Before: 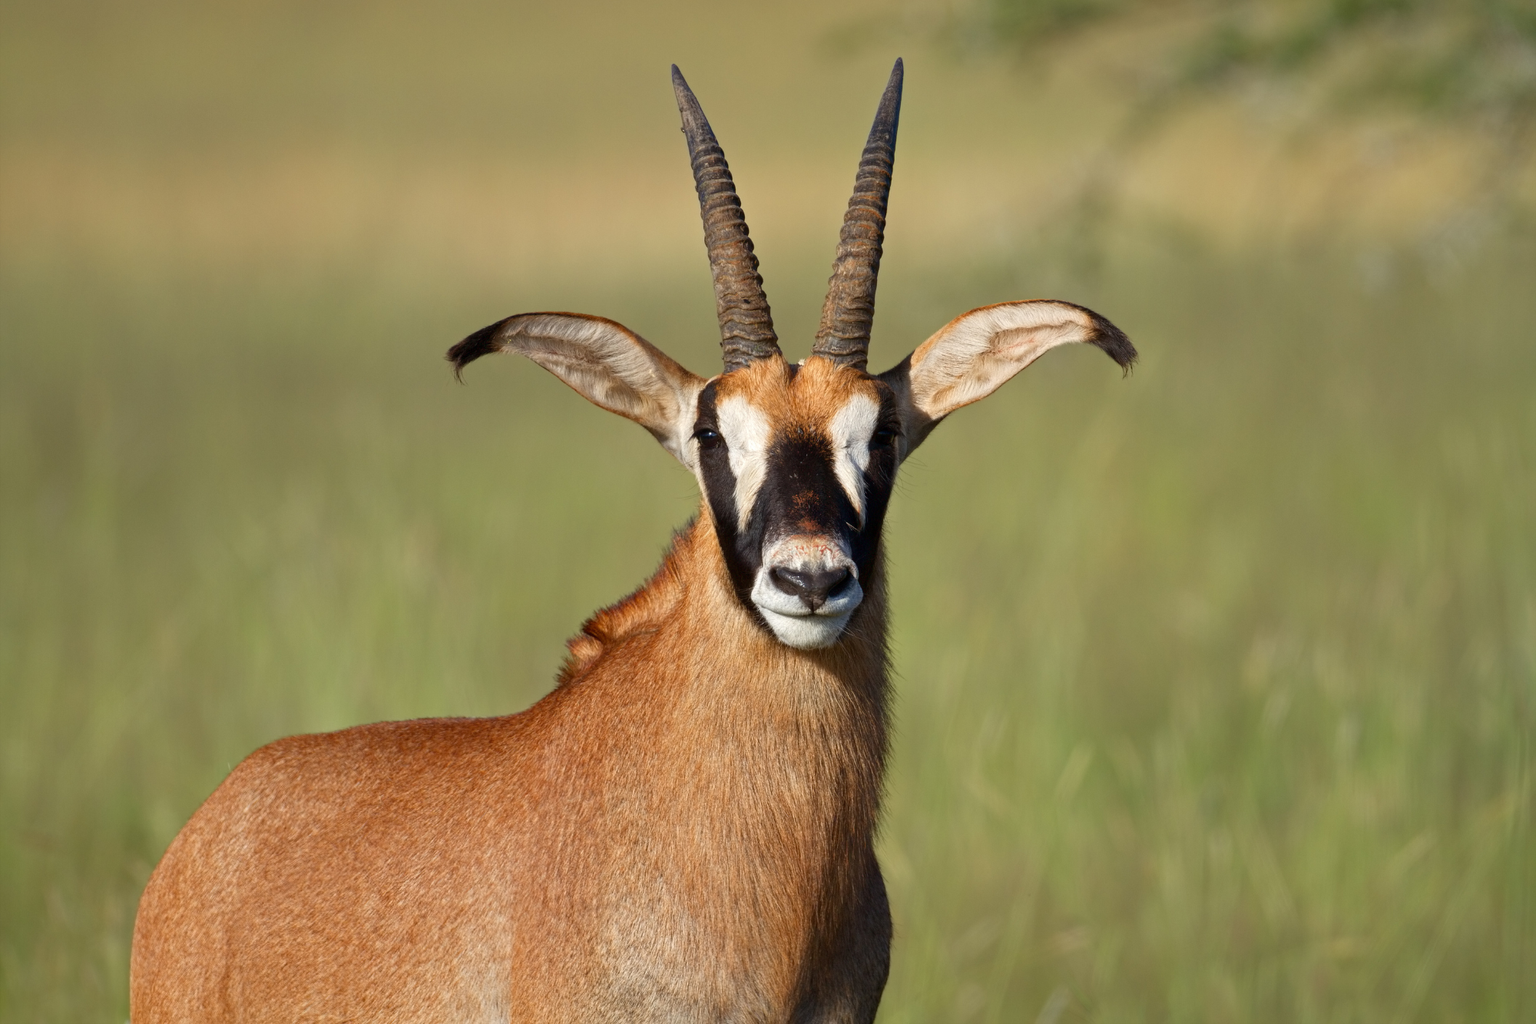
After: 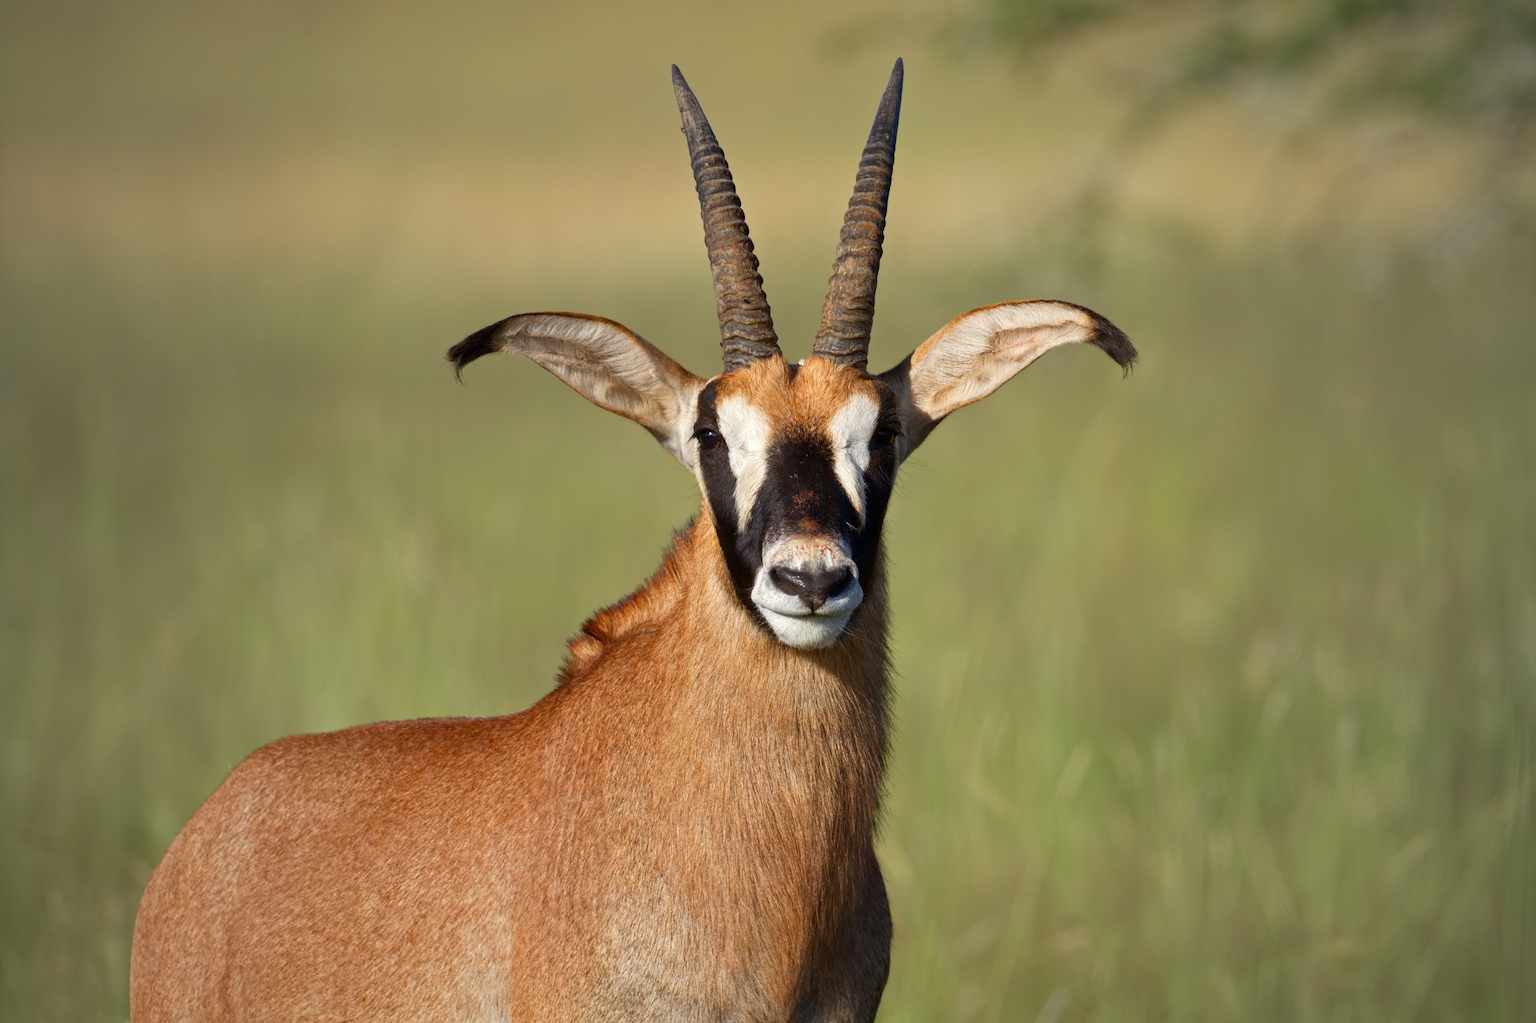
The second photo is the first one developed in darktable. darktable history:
vignetting: fall-off start 72.46%, fall-off radius 109.07%, brightness -0.409, saturation -0.29, width/height ratio 0.731
